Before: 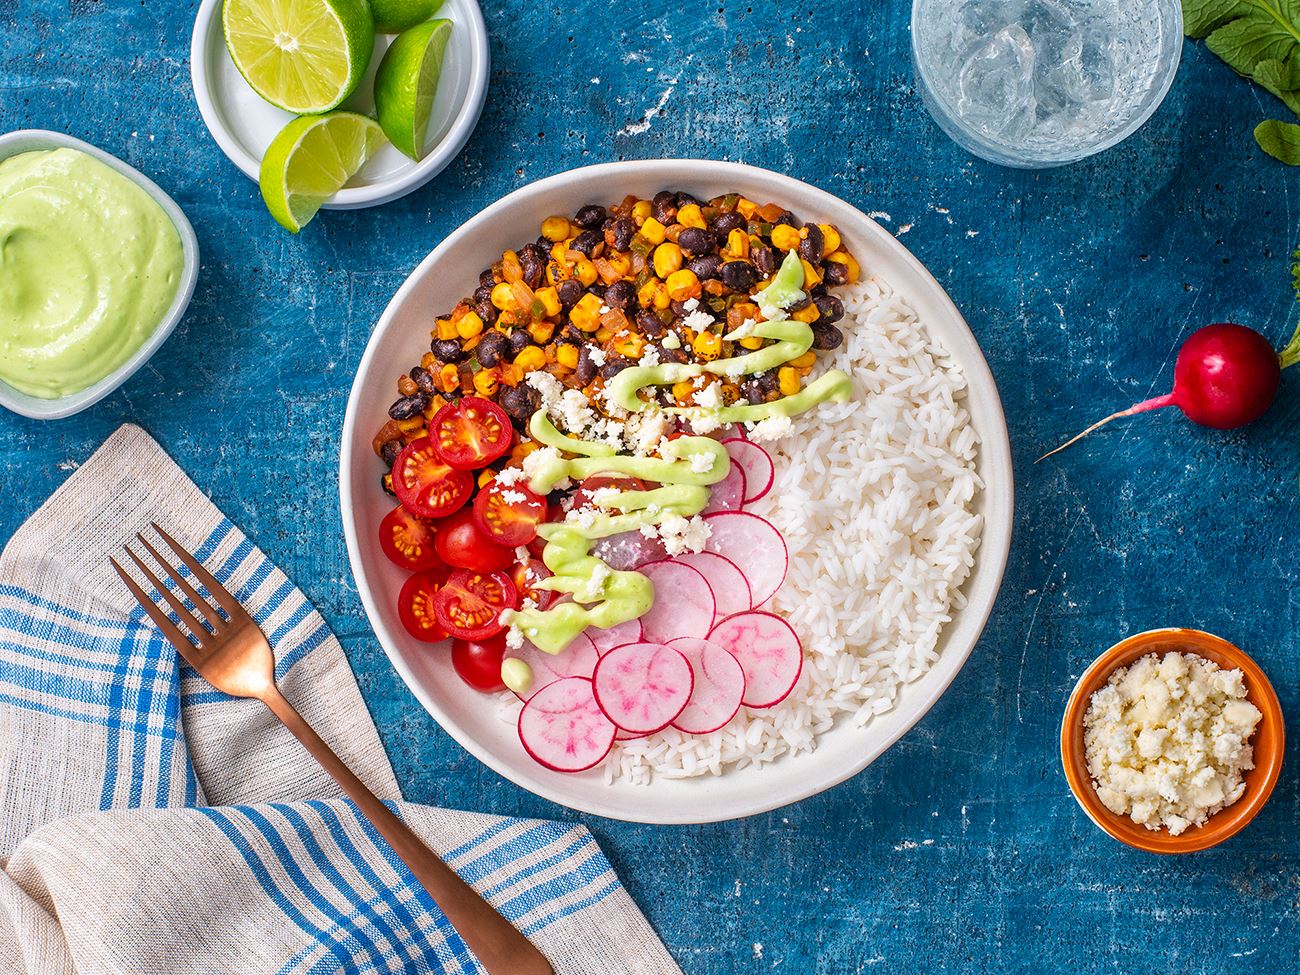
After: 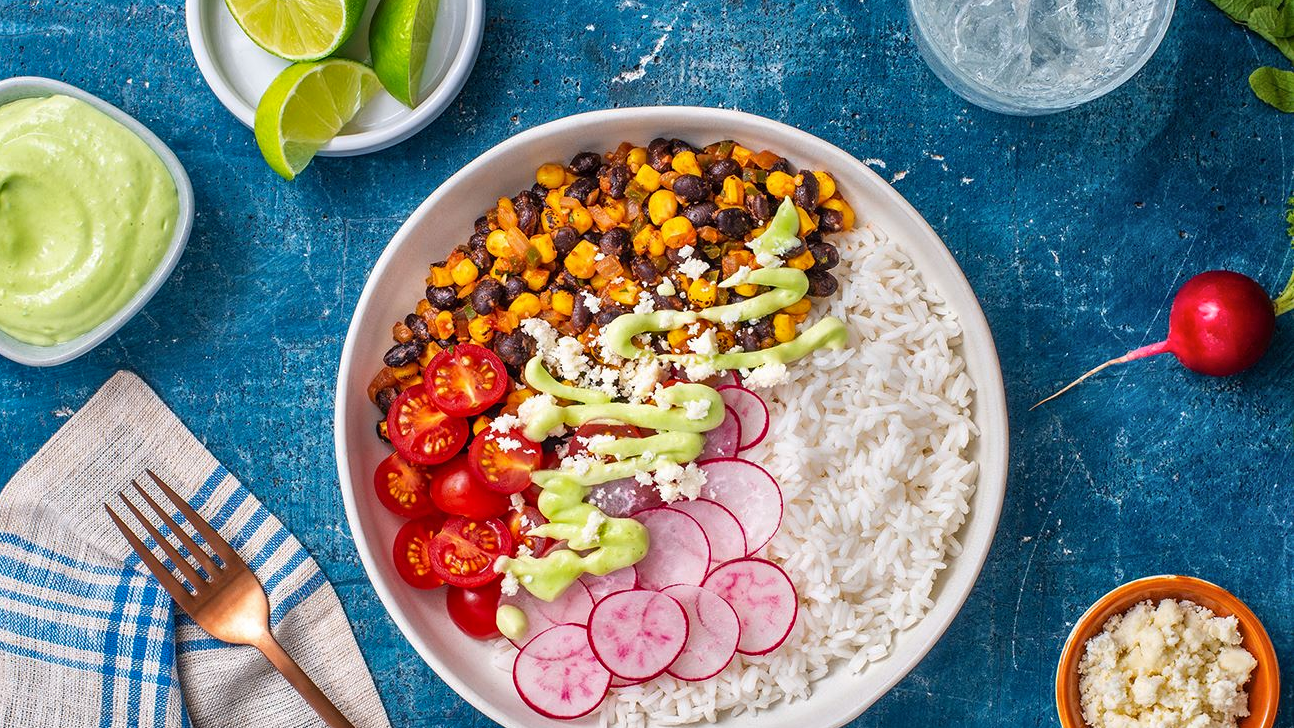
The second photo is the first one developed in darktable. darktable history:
crop: left 0.387%, top 5.469%, bottom 19.809%
shadows and highlights: soften with gaussian
